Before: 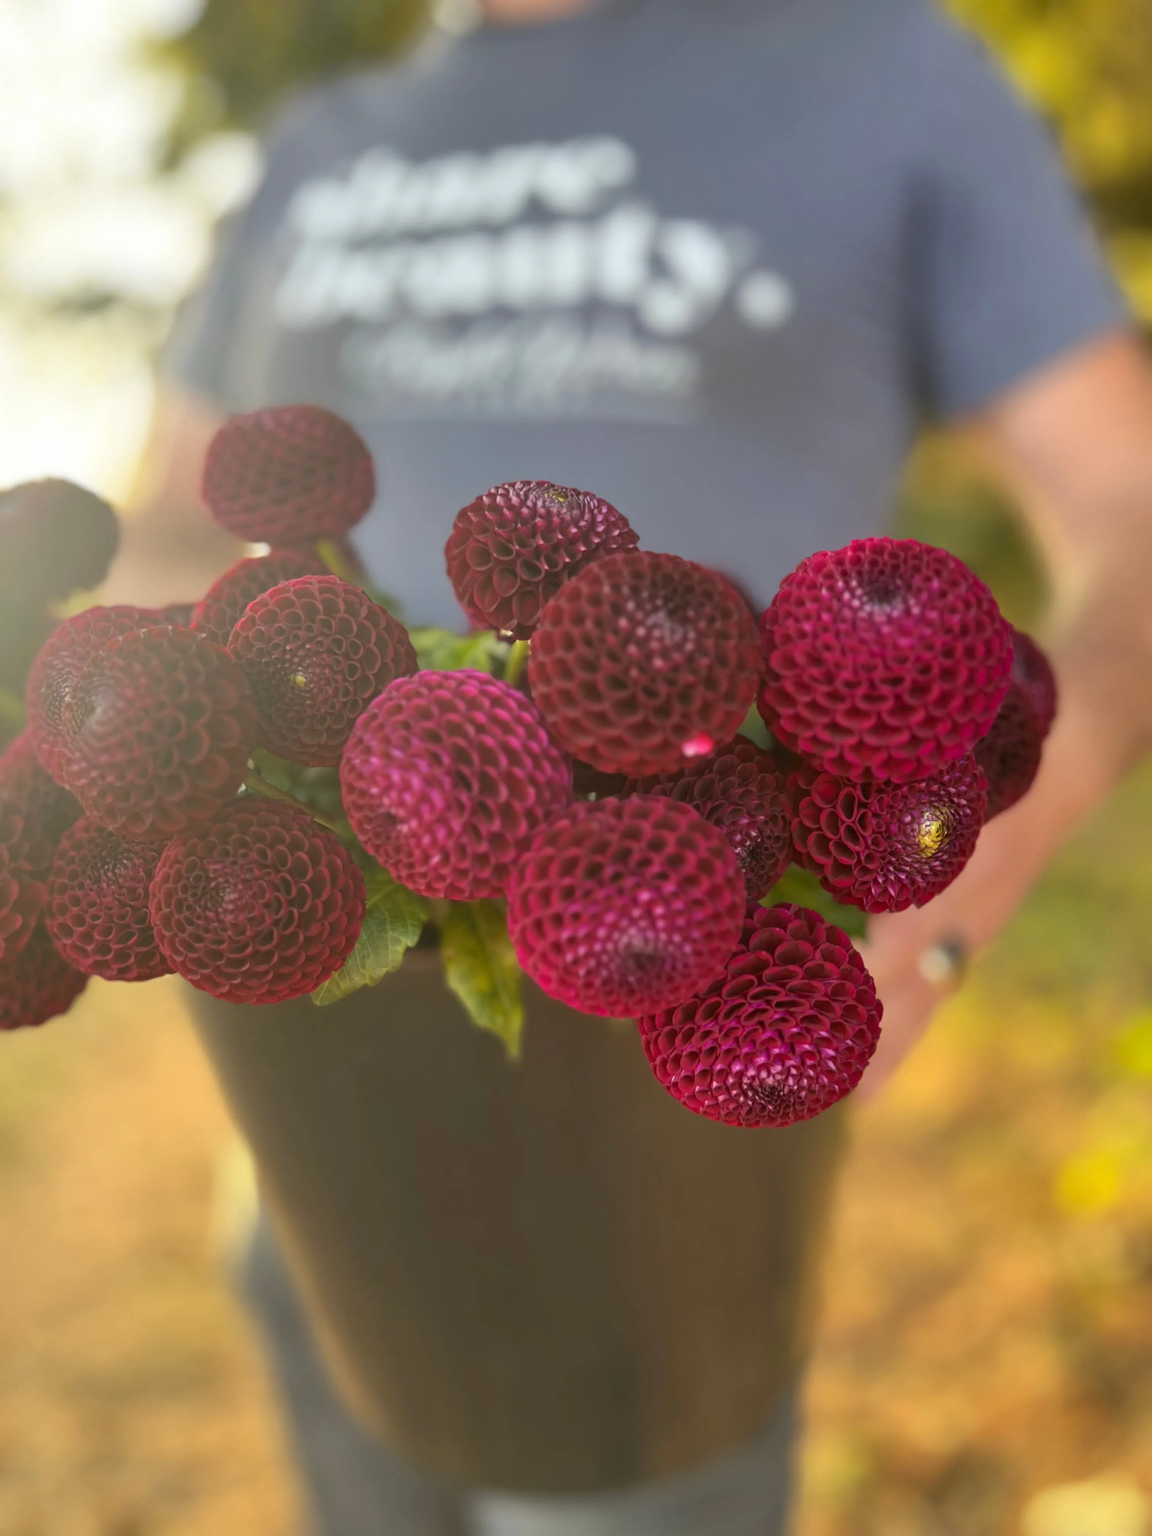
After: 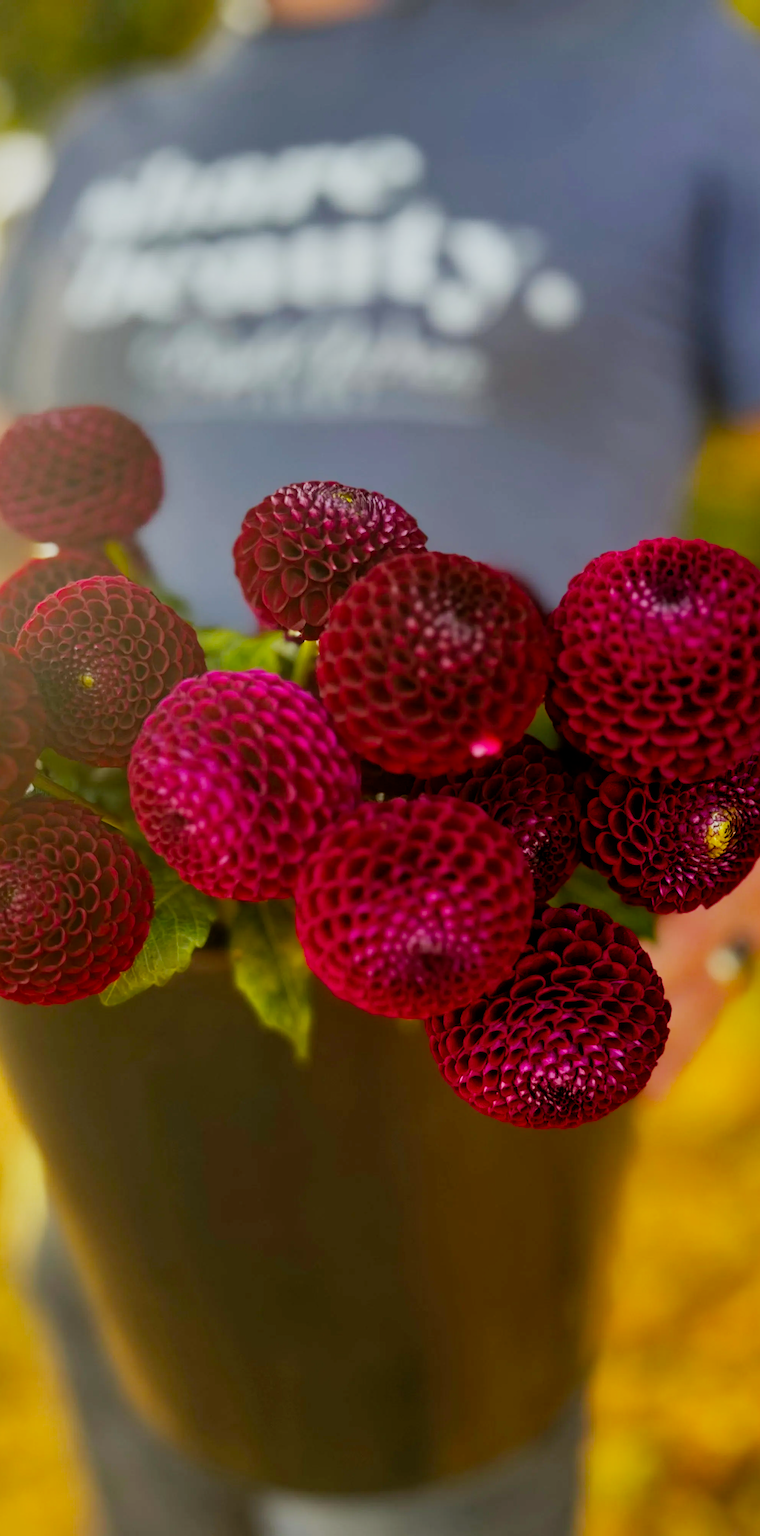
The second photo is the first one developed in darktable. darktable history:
color balance rgb: perceptual saturation grading › global saturation 30%, global vibrance 10%
filmic rgb: black relative exposure -16 EV, white relative exposure 5.31 EV, hardness 5.9, contrast 1.25, preserve chrominance no, color science v5 (2021)
color correction: highlights a* -0.137, highlights b* 0.137
crop and rotate: left 18.442%, right 15.508%
exposure: black level correction 0.009, exposure -0.159 EV, compensate highlight preservation false
